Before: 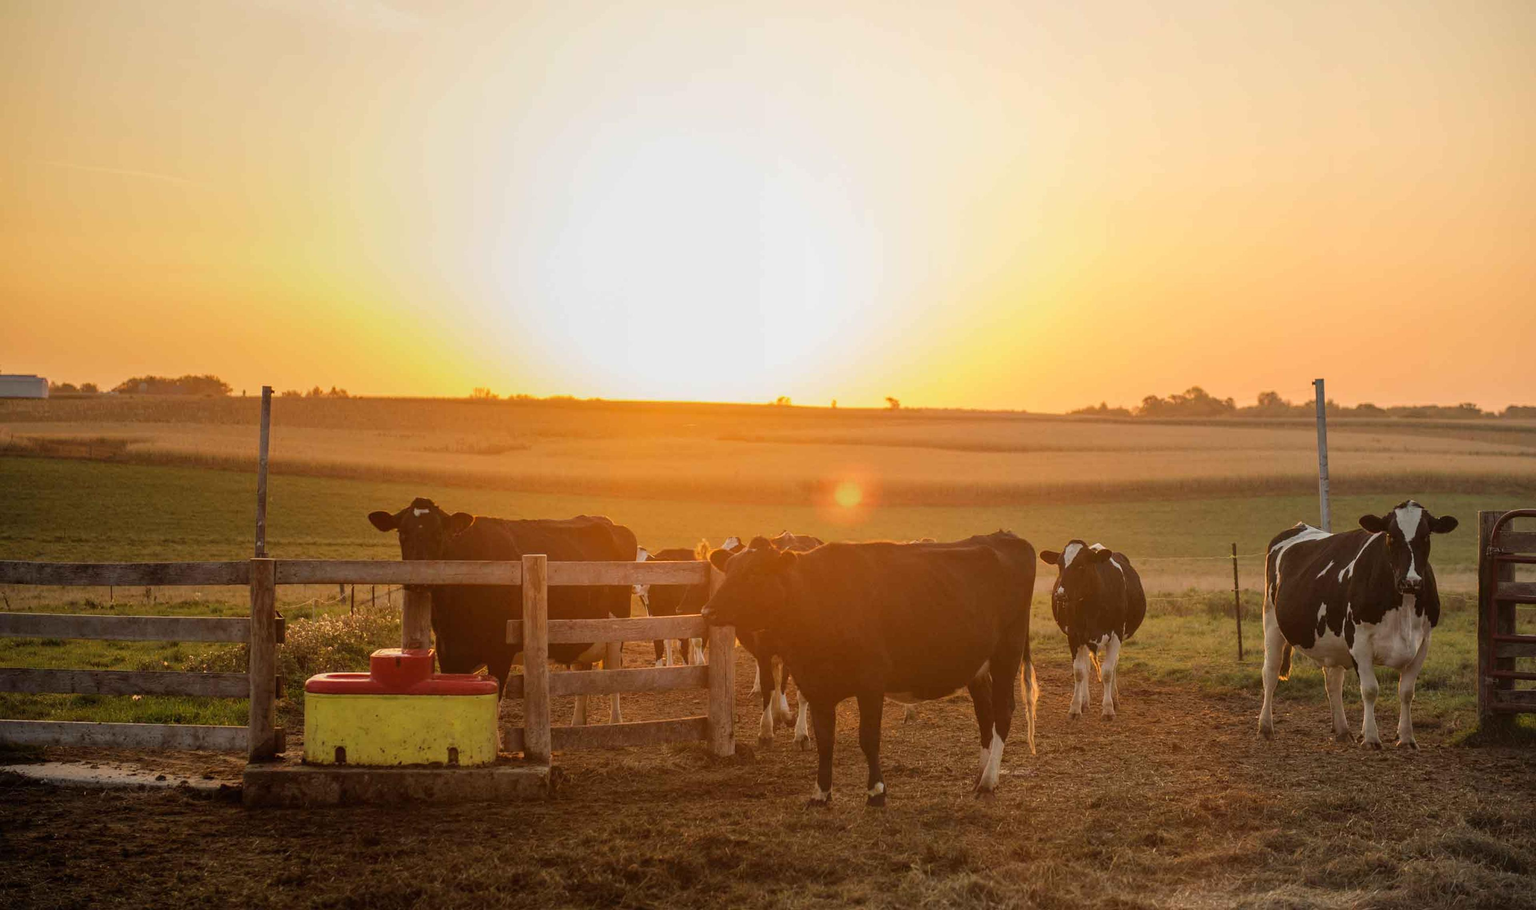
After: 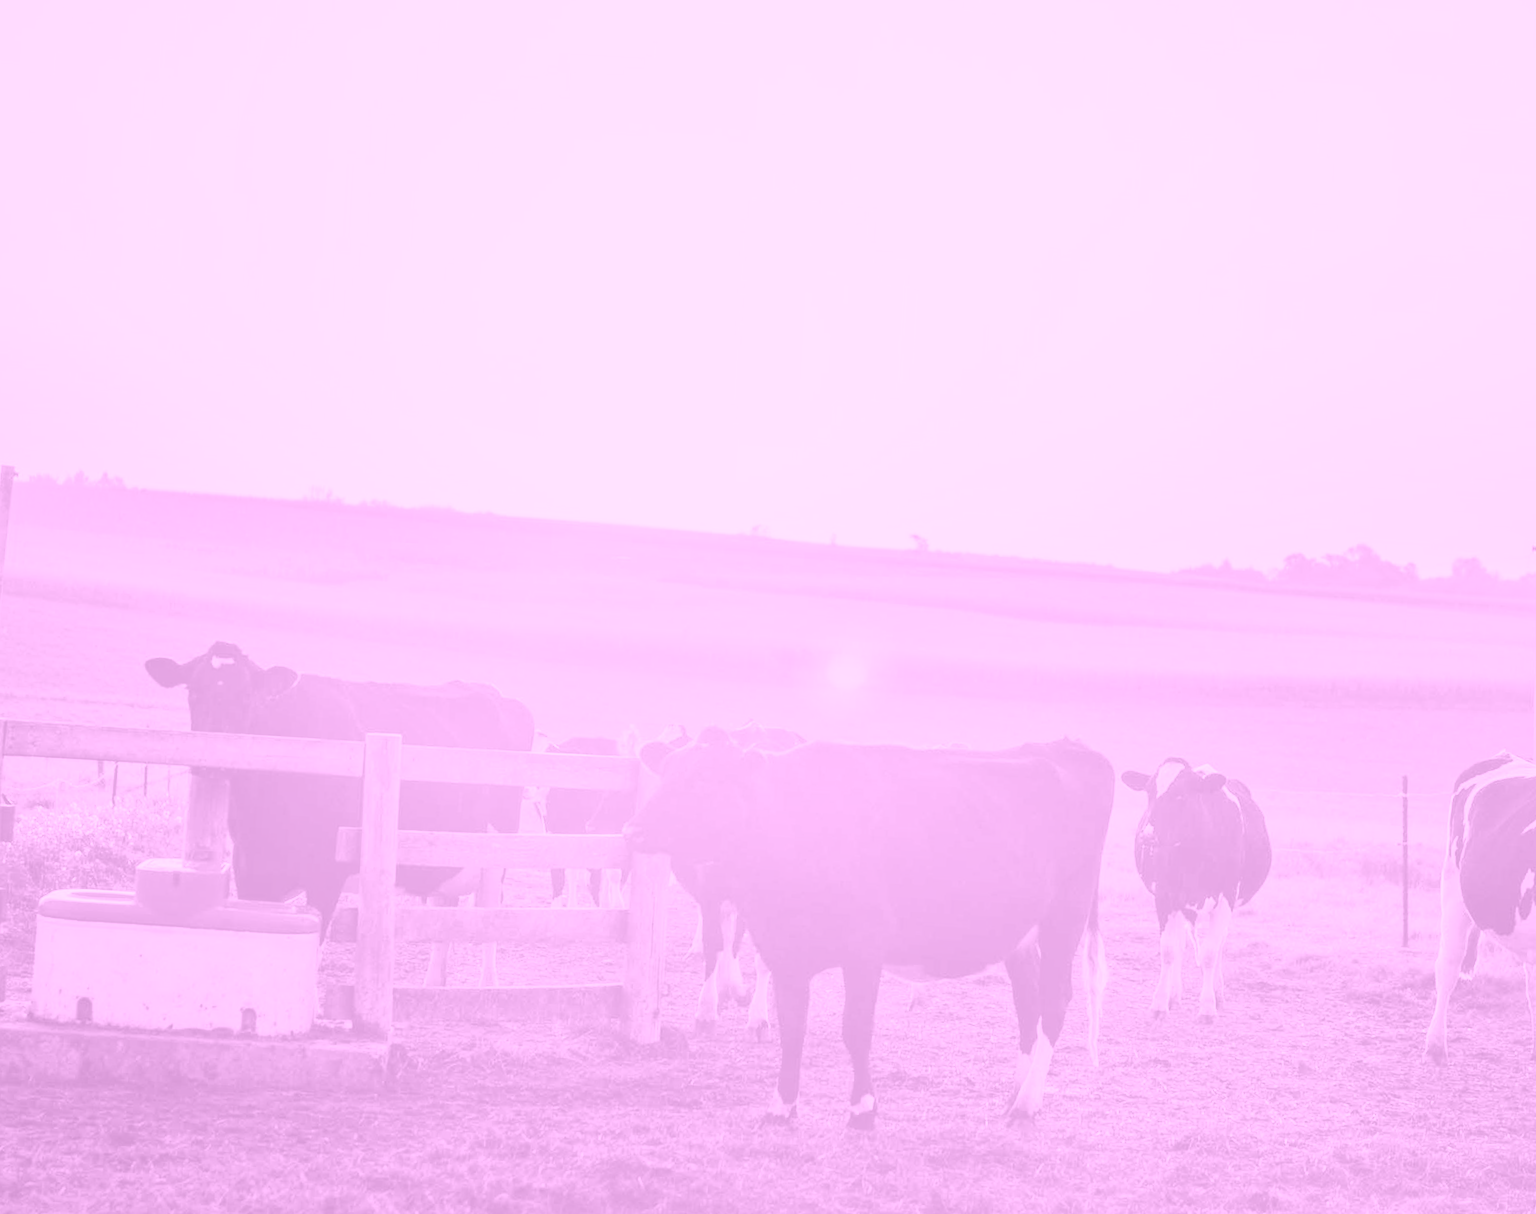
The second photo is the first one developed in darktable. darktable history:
base curve: curves: ch0 [(0, 0) (0.028, 0.03) (0.121, 0.232) (0.46, 0.748) (0.859, 0.968) (1, 1)], preserve colors none
color correction: highlights a* 10.32, highlights b* 14.66, shadows a* -9.59, shadows b* -15.02
crop and rotate: angle -3.27°, left 14.277%, top 0.028%, right 10.766%, bottom 0.028%
contrast brightness saturation: contrast 0.05, brightness 0.06, saturation 0.01
color calibration: illuminant as shot in camera, x 0.358, y 0.373, temperature 4628.91 K
shadows and highlights: shadows 60, highlights -60
colorize: hue 331.2°, saturation 75%, source mix 30.28%, lightness 70.52%, version 1
